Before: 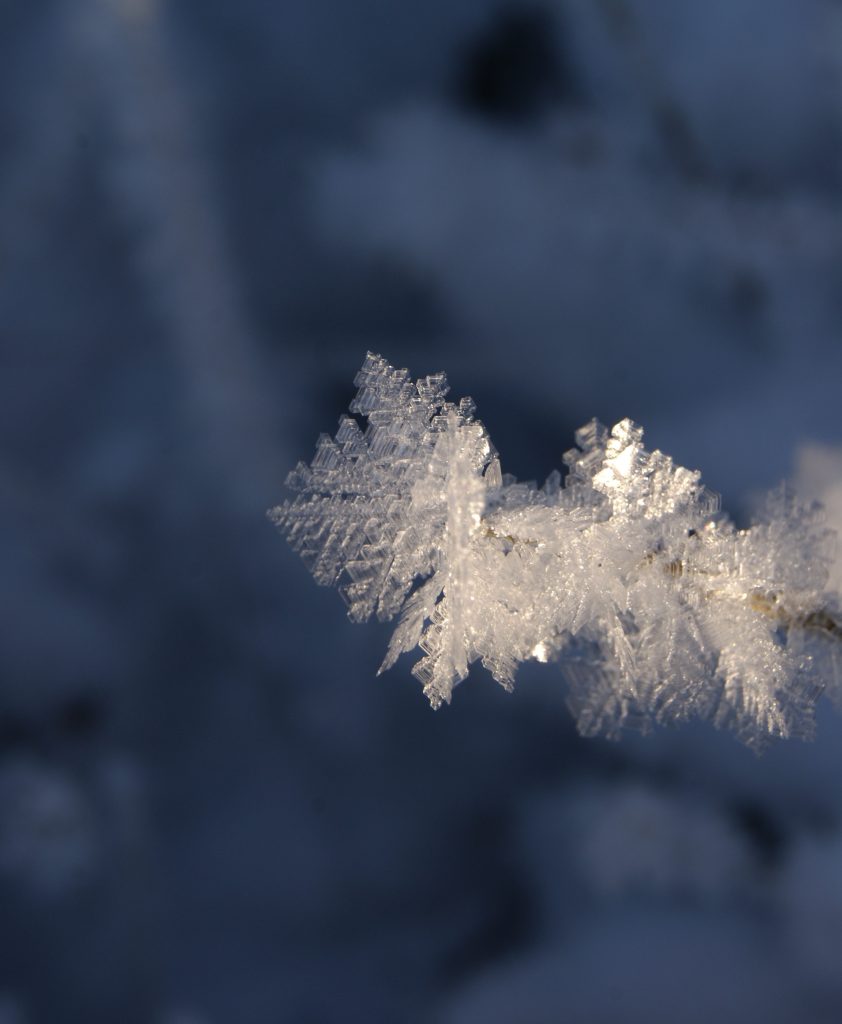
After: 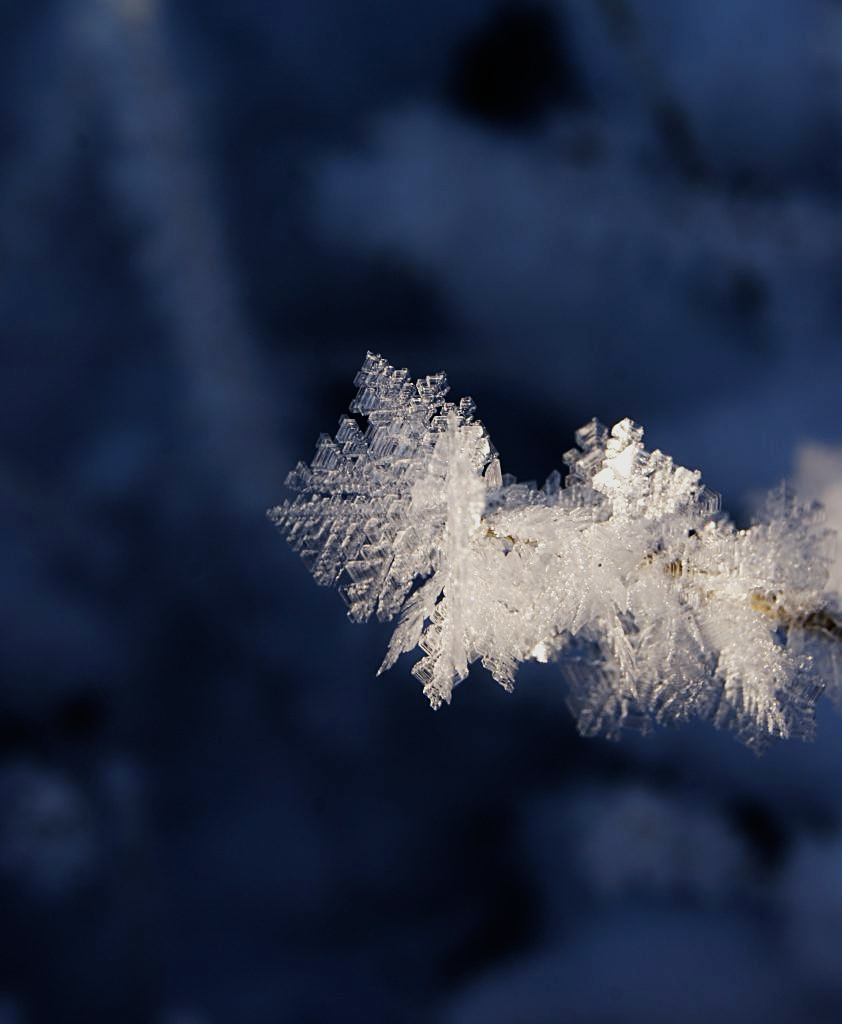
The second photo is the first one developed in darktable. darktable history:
sigmoid: contrast 1.8, skew -0.2, preserve hue 0%, red attenuation 0.1, red rotation 0.035, green attenuation 0.1, green rotation -0.017, blue attenuation 0.15, blue rotation -0.052, base primaries Rec2020
sharpen: on, module defaults
color balance rgb: perceptual saturation grading › global saturation 3.7%, global vibrance 5.56%, contrast 3.24%
